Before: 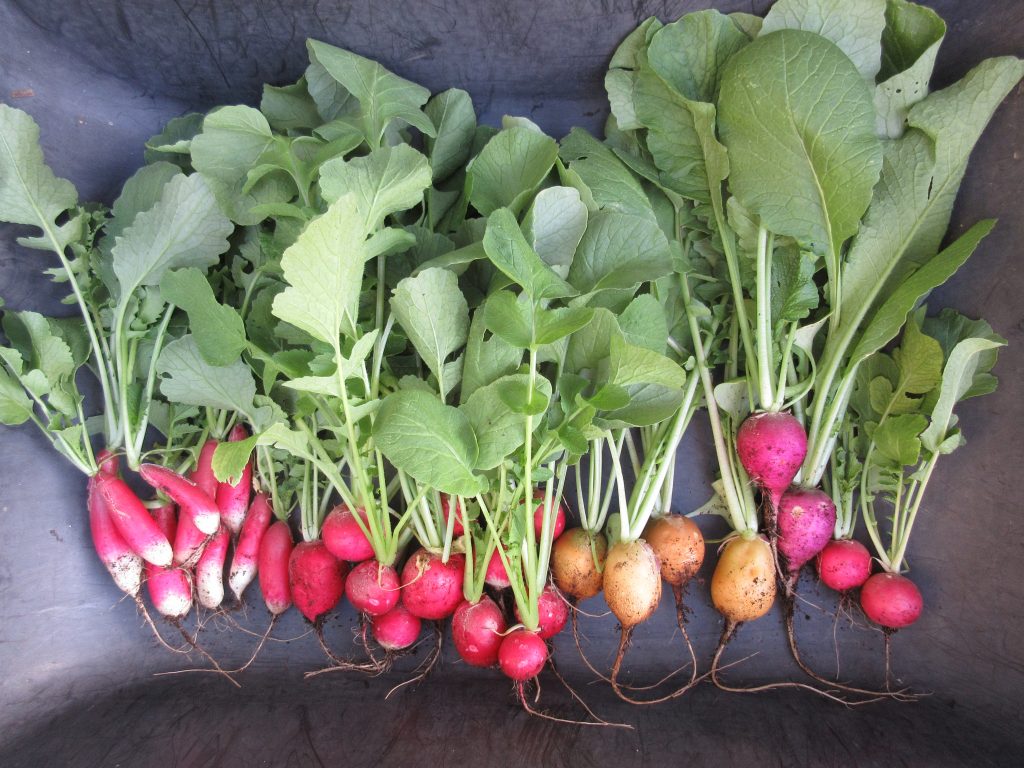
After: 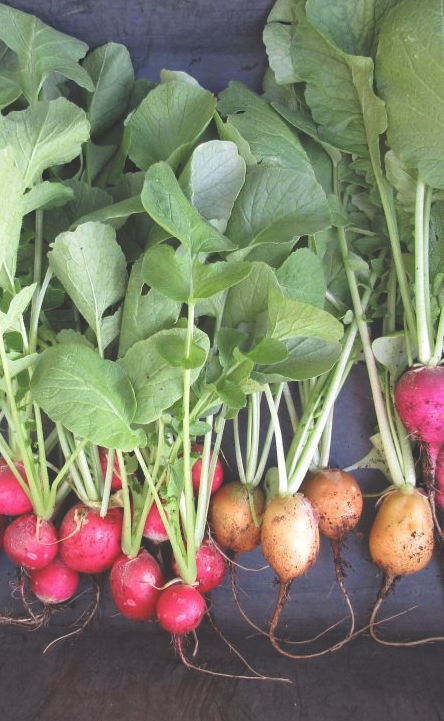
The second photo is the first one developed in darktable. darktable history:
crop: left 33.452%, top 6.025%, right 23.155%
contrast brightness saturation: saturation -0.05
exposure: black level correction -0.03, compensate highlight preservation false
tone equalizer: on, module defaults
haze removal: compatibility mode true, adaptive false
